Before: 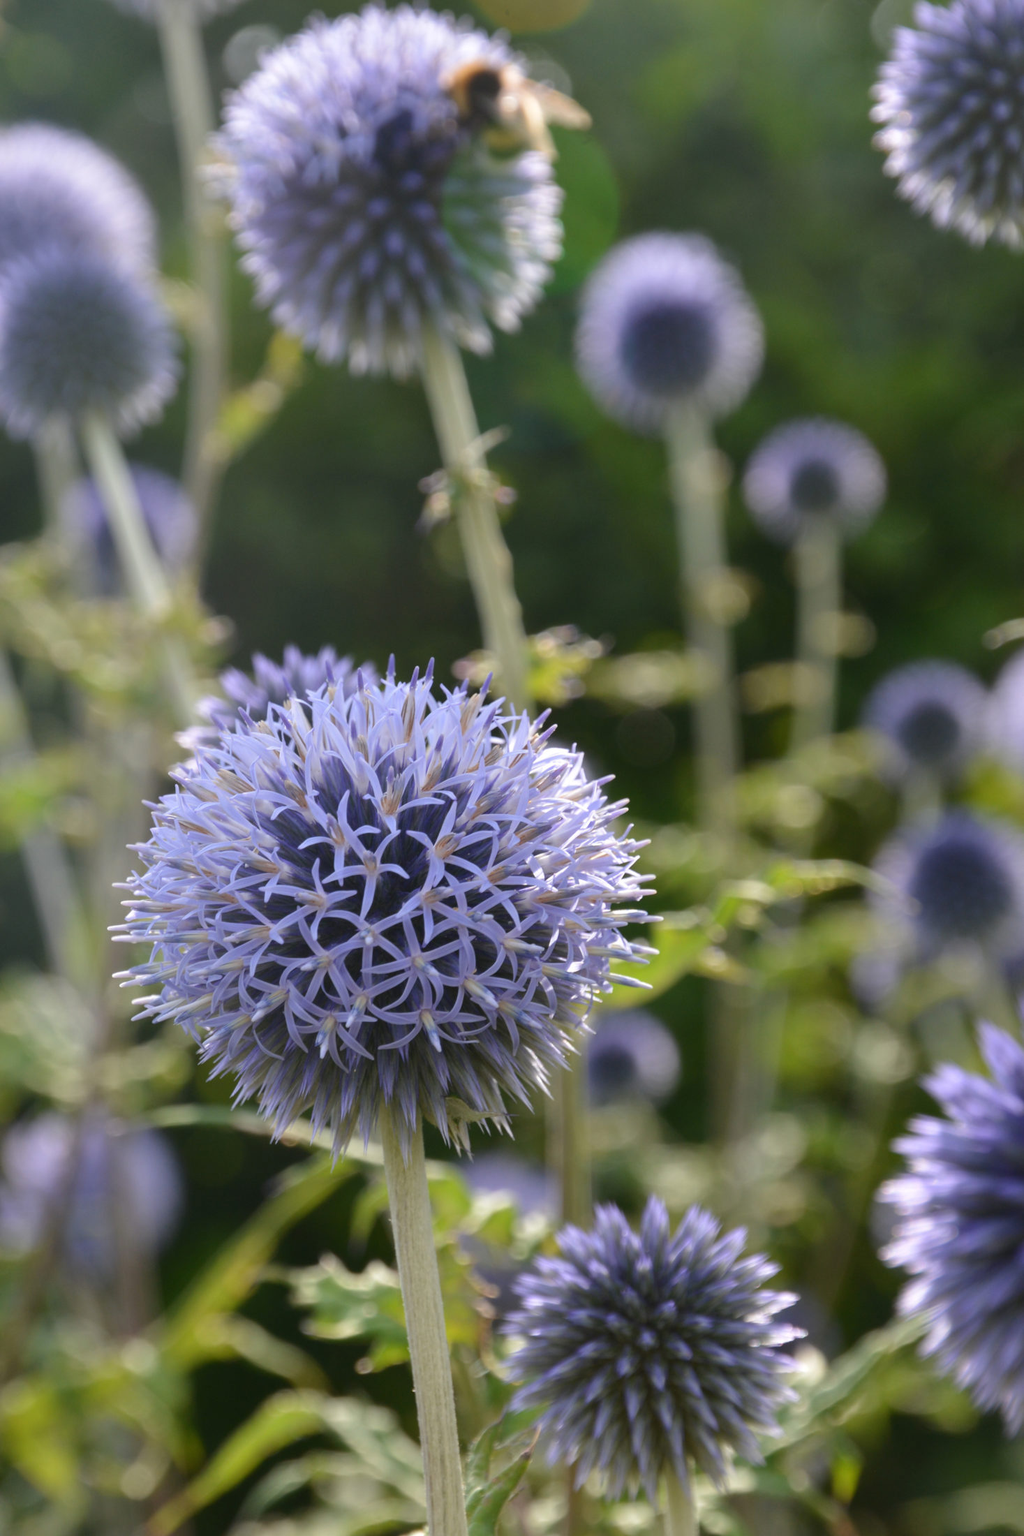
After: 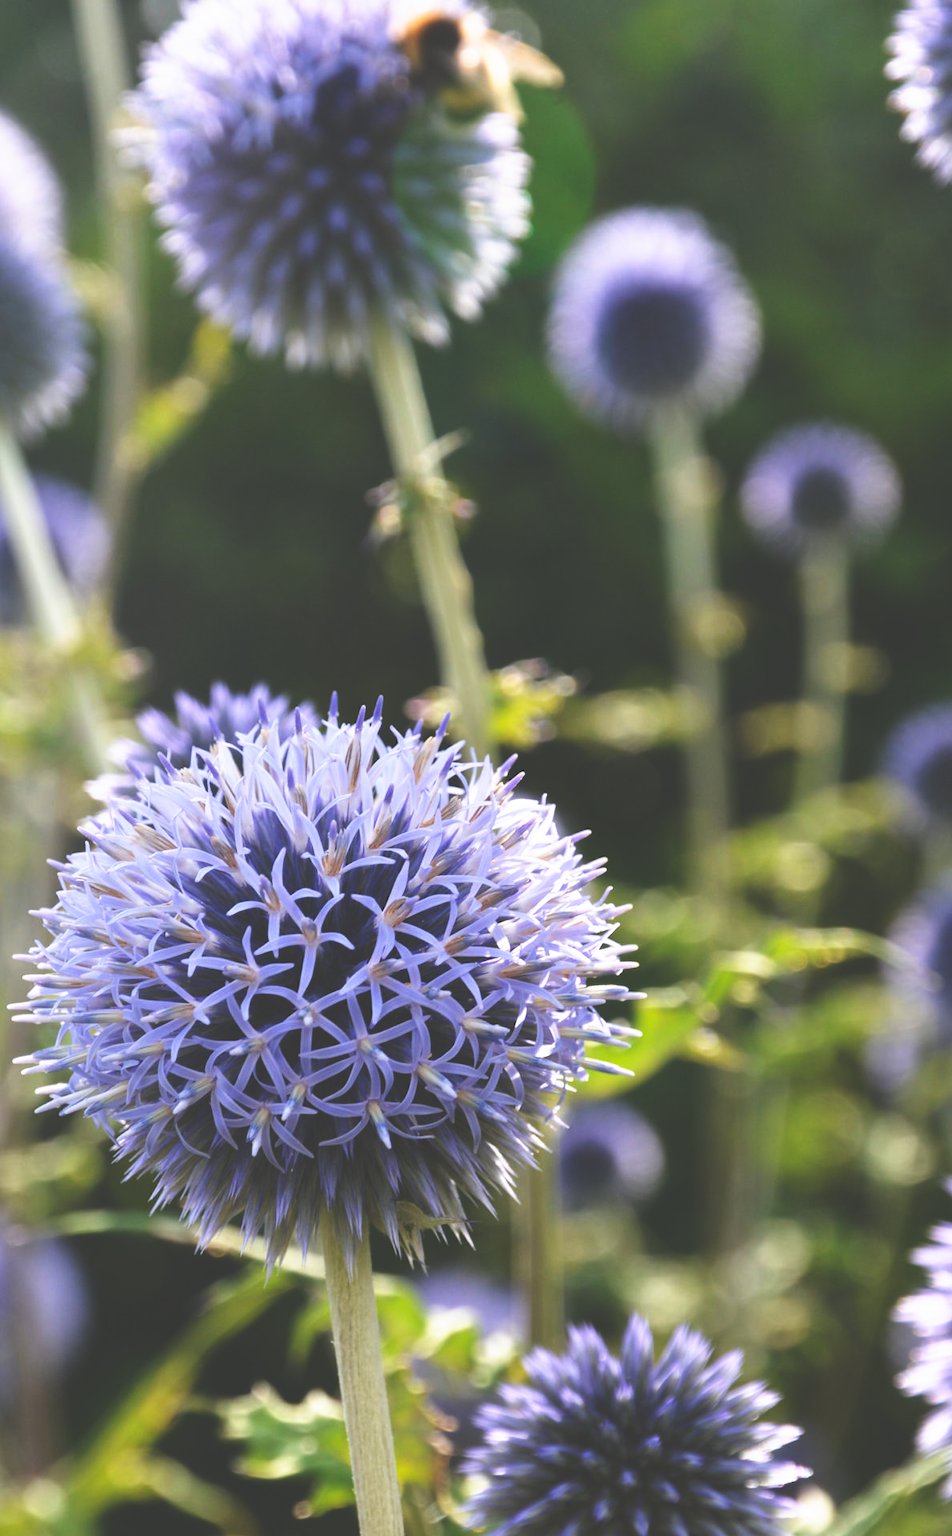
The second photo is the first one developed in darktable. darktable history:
white balance: emerald 1
crop: left 9.929%, top 3.475%, right 9.188%, bottom 9.529%
base curve: curves: ch0 [(0, 0.036) (0.007, 0.037) (0.604, 0.887) (1, 1)], preserve colors none
